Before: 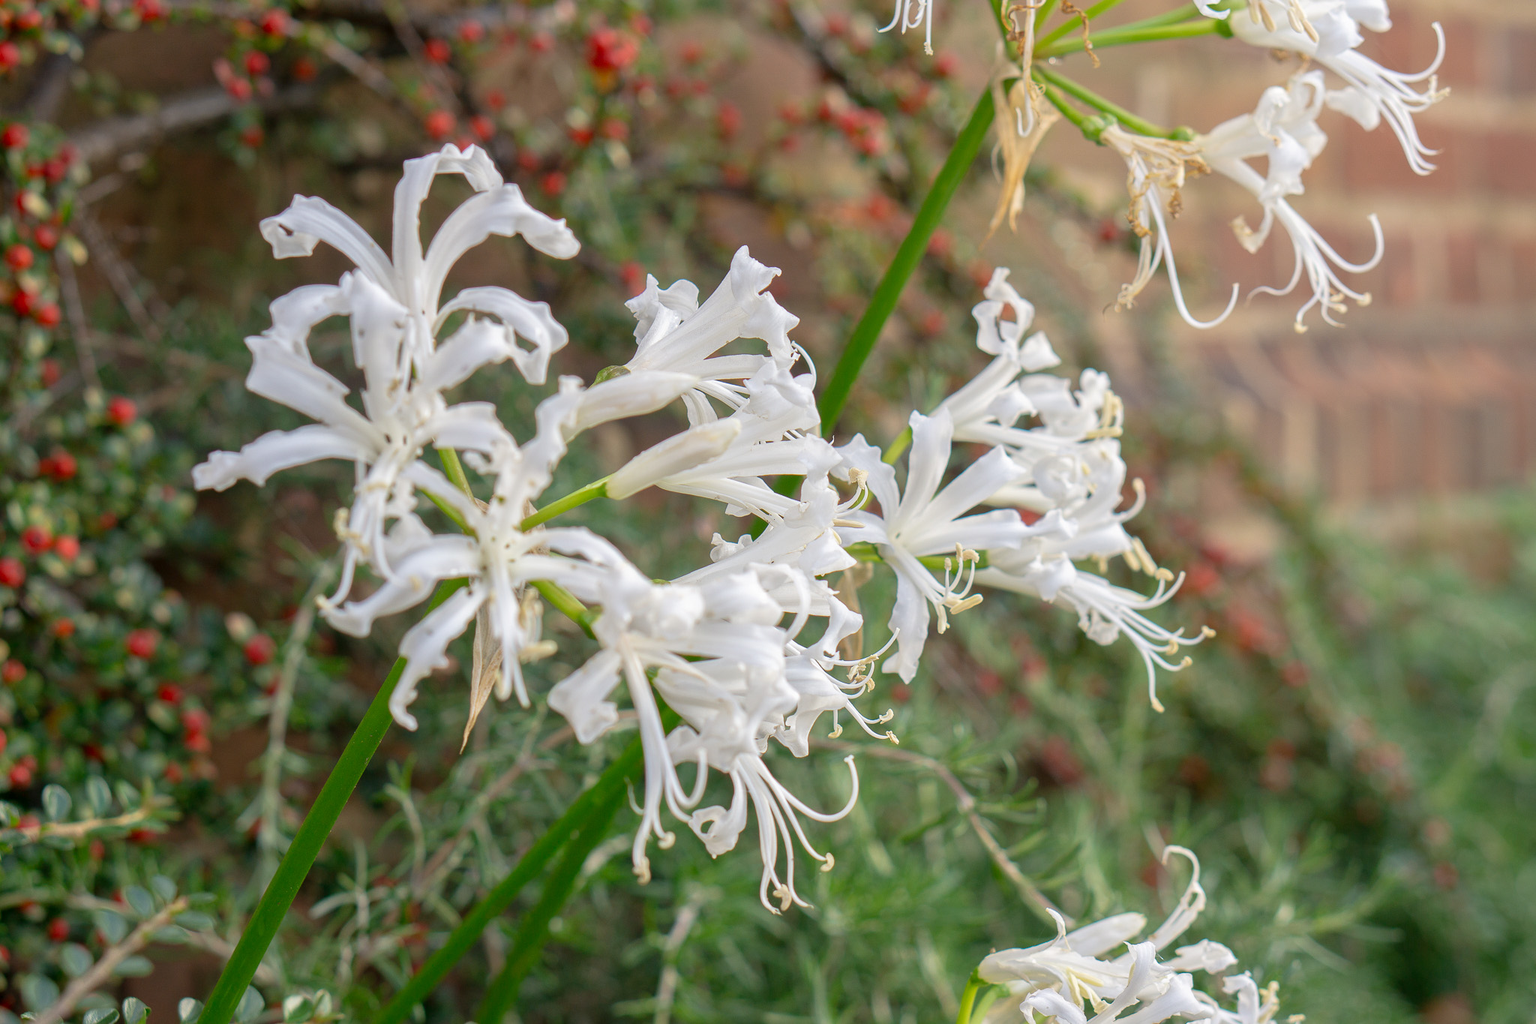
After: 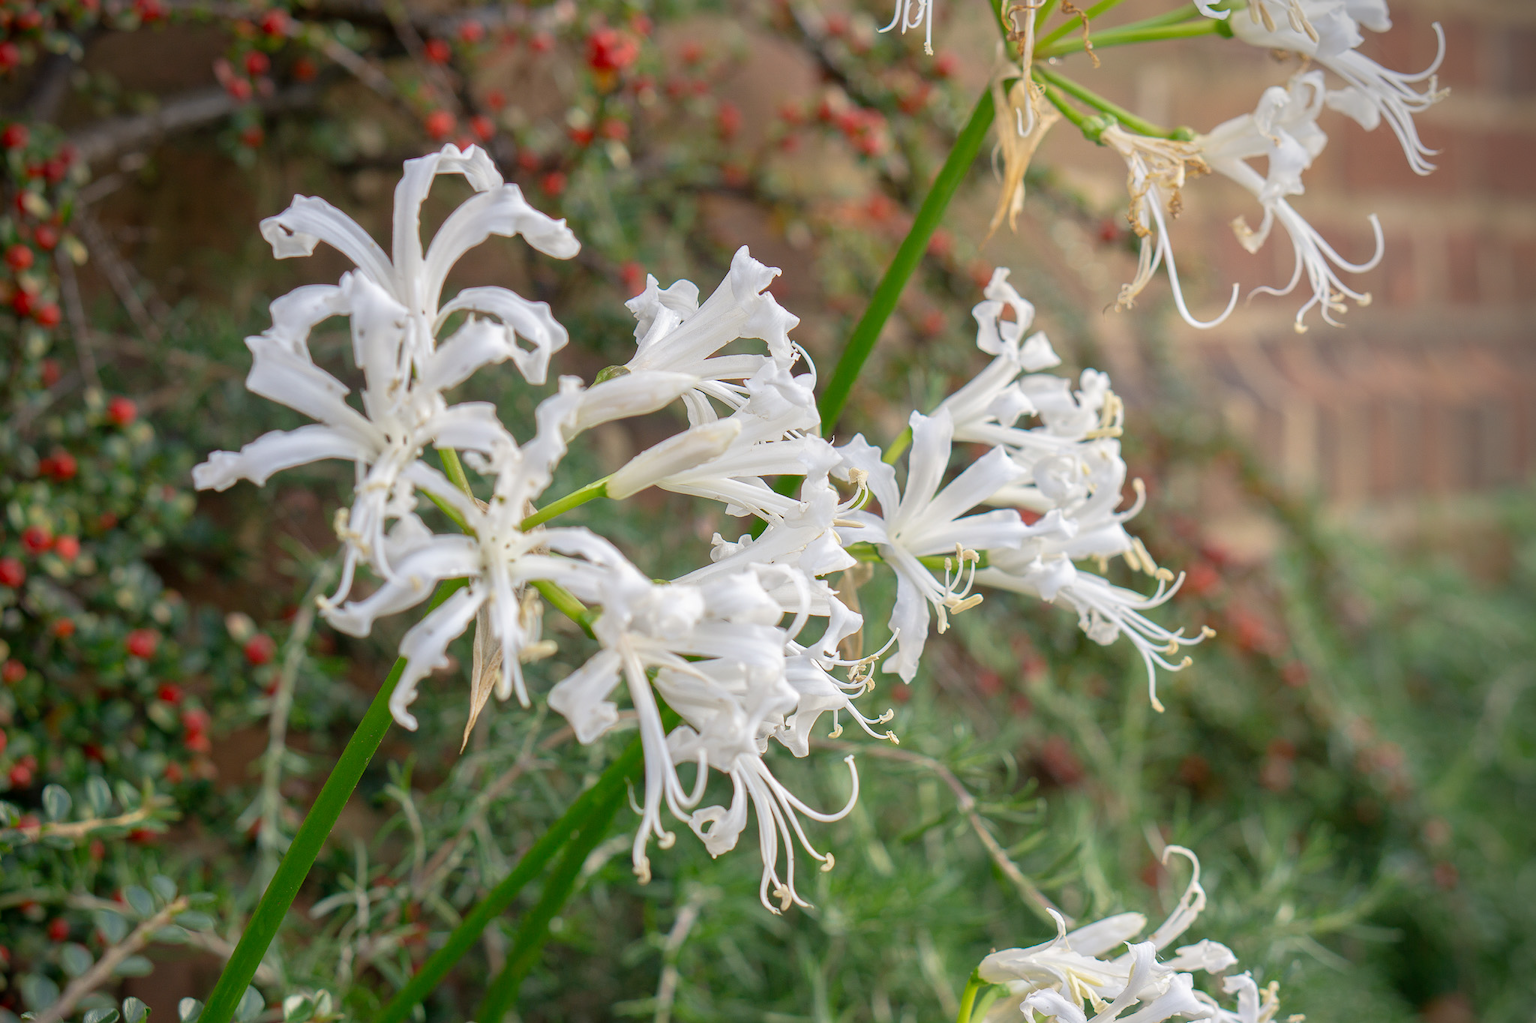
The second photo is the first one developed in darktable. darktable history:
vignetting: brightness -0.629, saturation -0.007, center (-0.028, 0.239)
white balance: emerald 1
